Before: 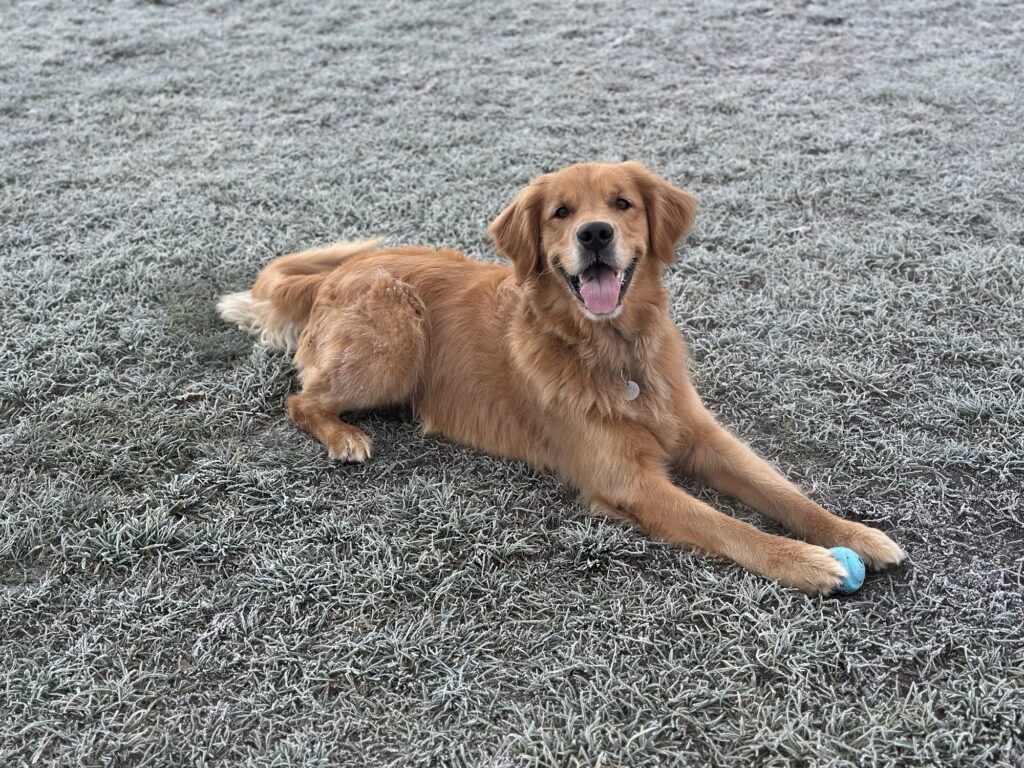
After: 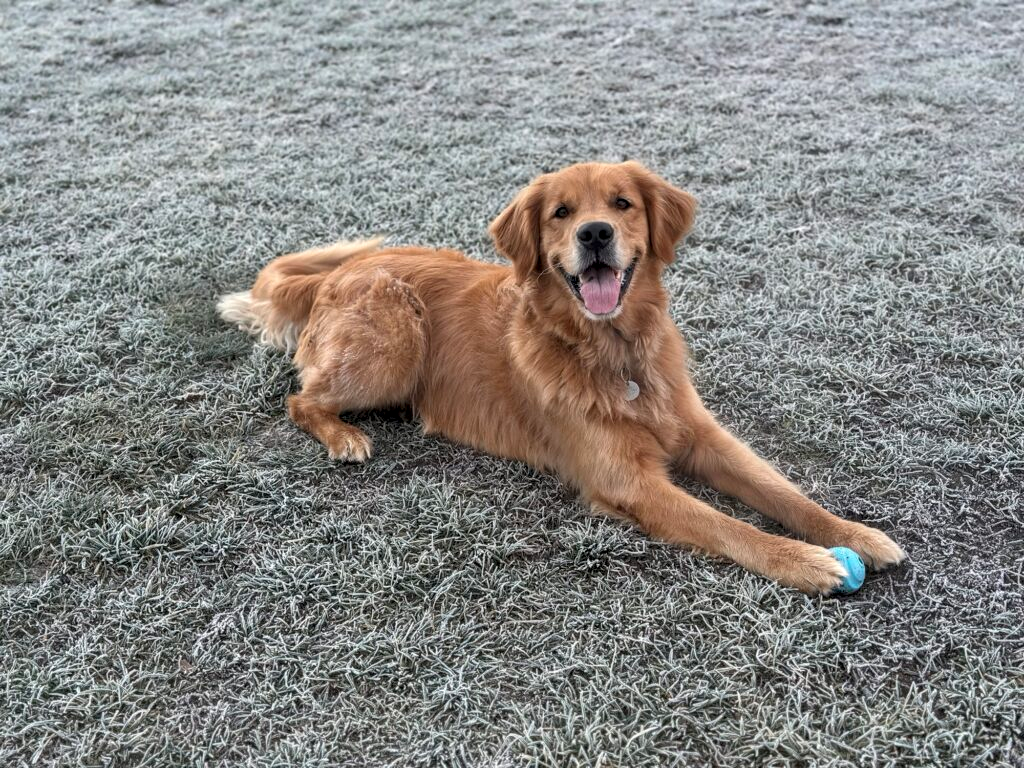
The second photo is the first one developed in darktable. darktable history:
tone equalizer: -7 EV 0.215 EV, -6 EV 0.126 EV, -5 EV 0.11 EV, -4 EV 0.062 EV, -2 EV -0.025 EV, -1 EV -0.054 EV, +0 EV -0.056 EV, edges refinement/feathering 500, mask exposure compensation -1.57 EV, preserve details no
local contrast: detail 130%
